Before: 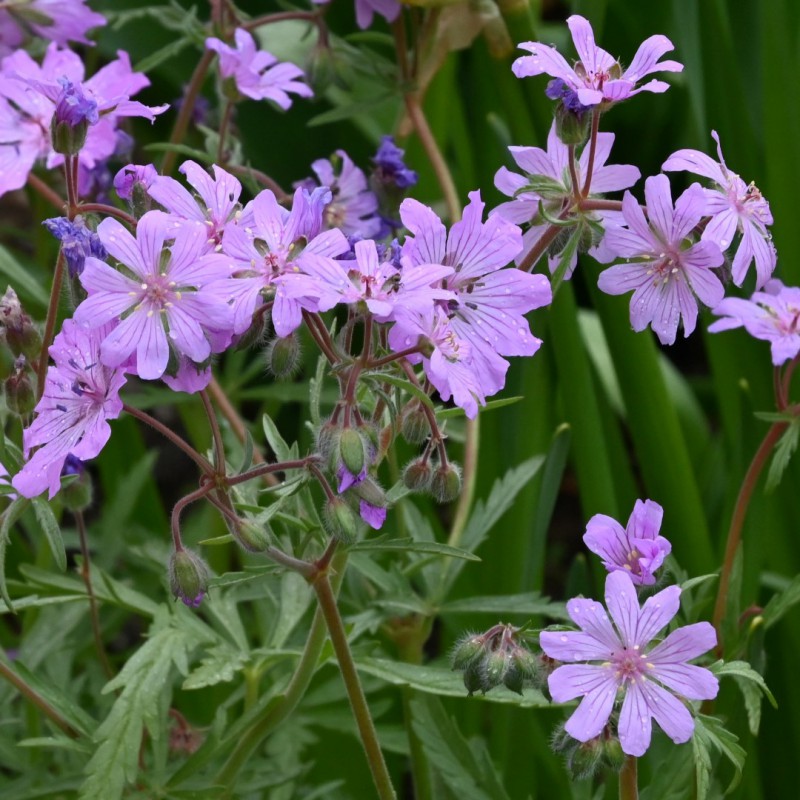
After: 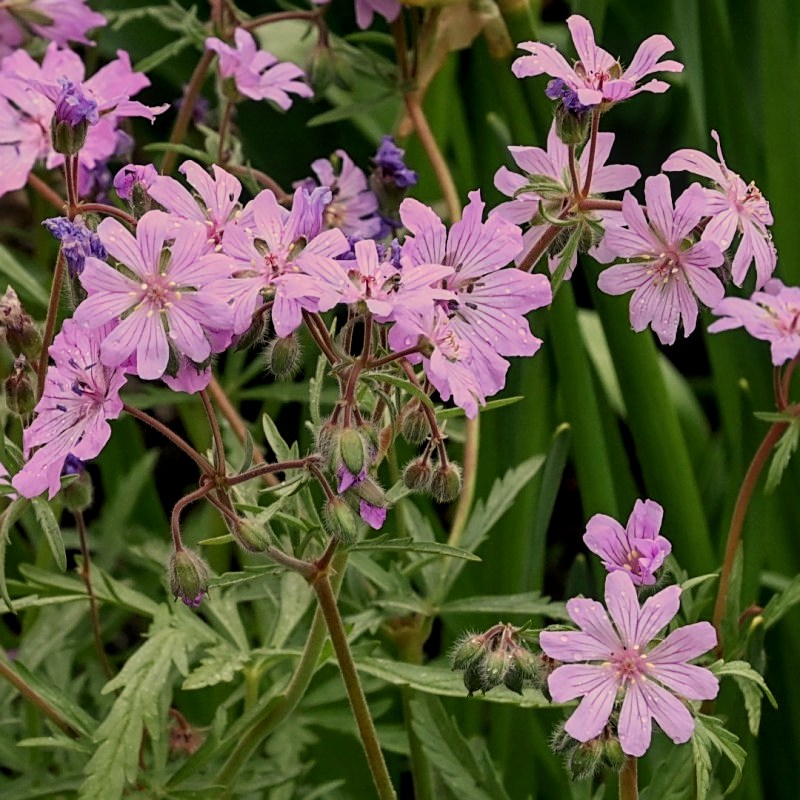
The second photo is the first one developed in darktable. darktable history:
white balance: red 1.123, blue 0.83
filmic rgb: hardness 4.17
local contrast: on, module defaults
sharpen: on, module defaults
